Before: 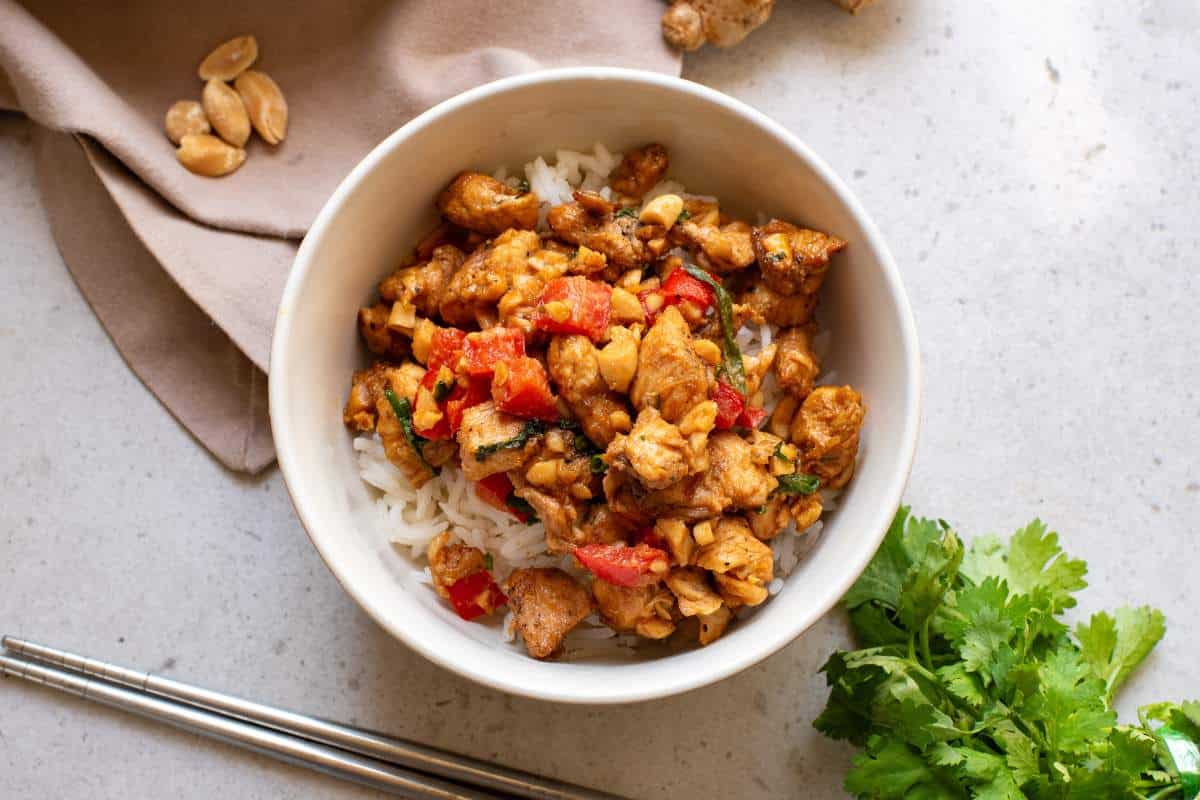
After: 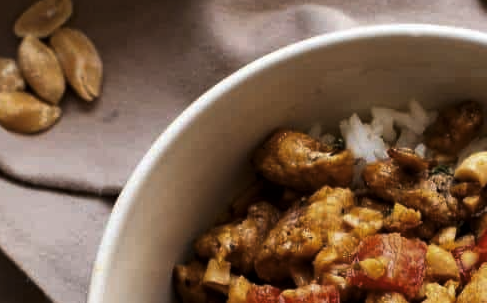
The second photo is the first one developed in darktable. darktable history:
crop: left 15.452%, top 5.459%, right 43.956%, bottom 56.62%
levels: levels [0, 0.618, 1]
